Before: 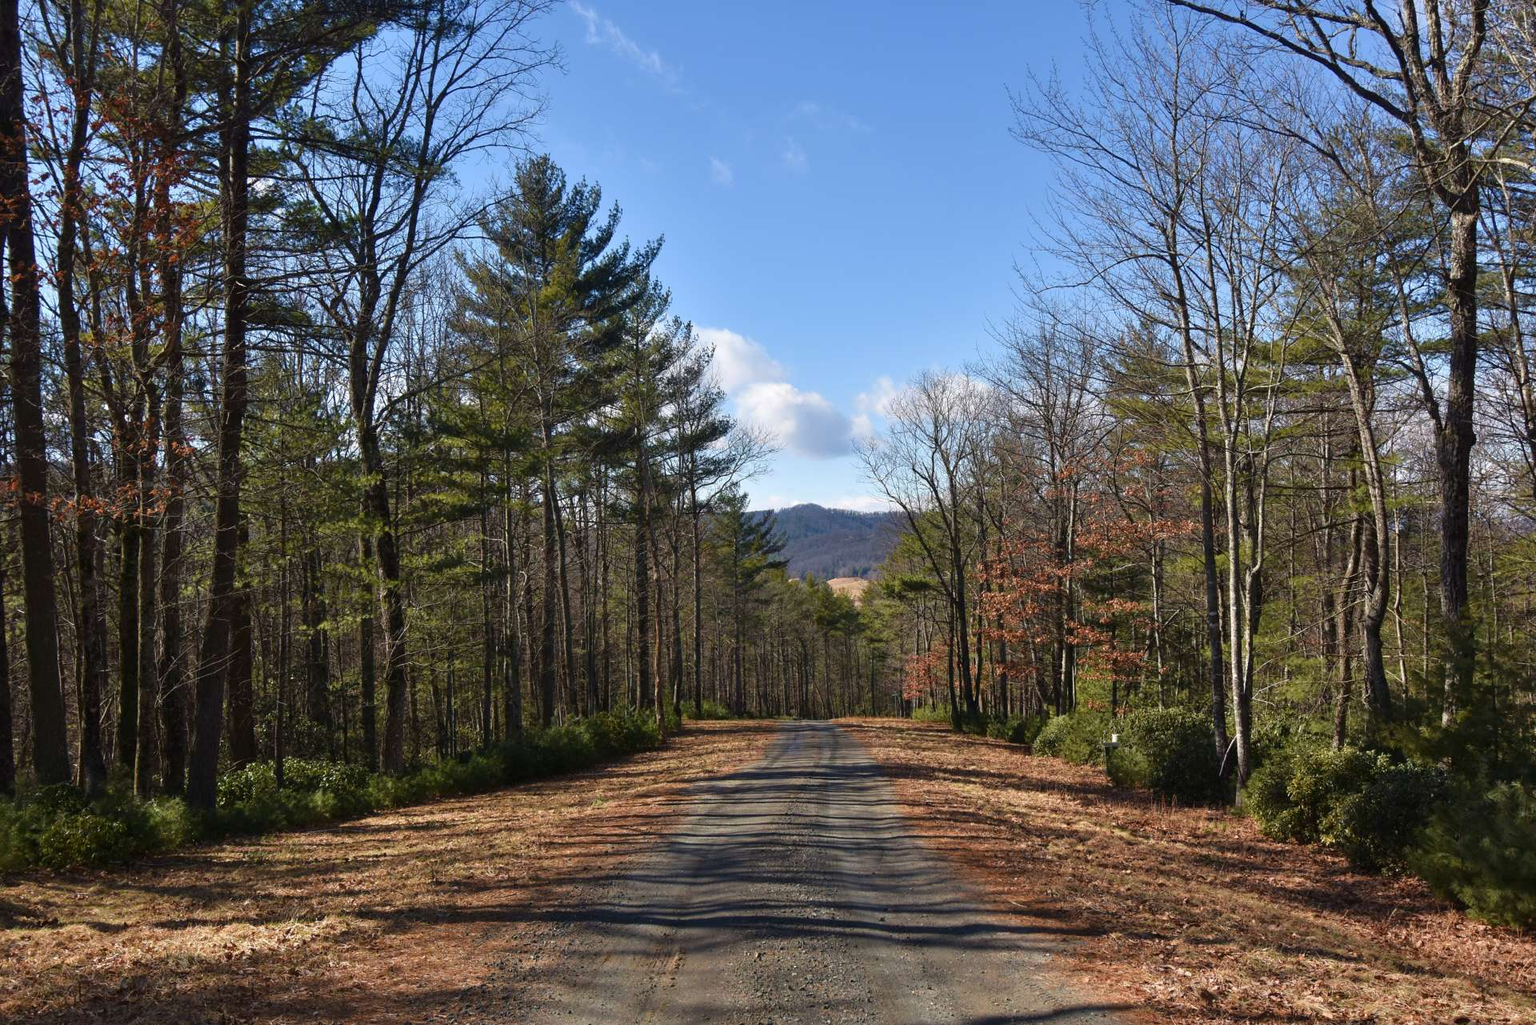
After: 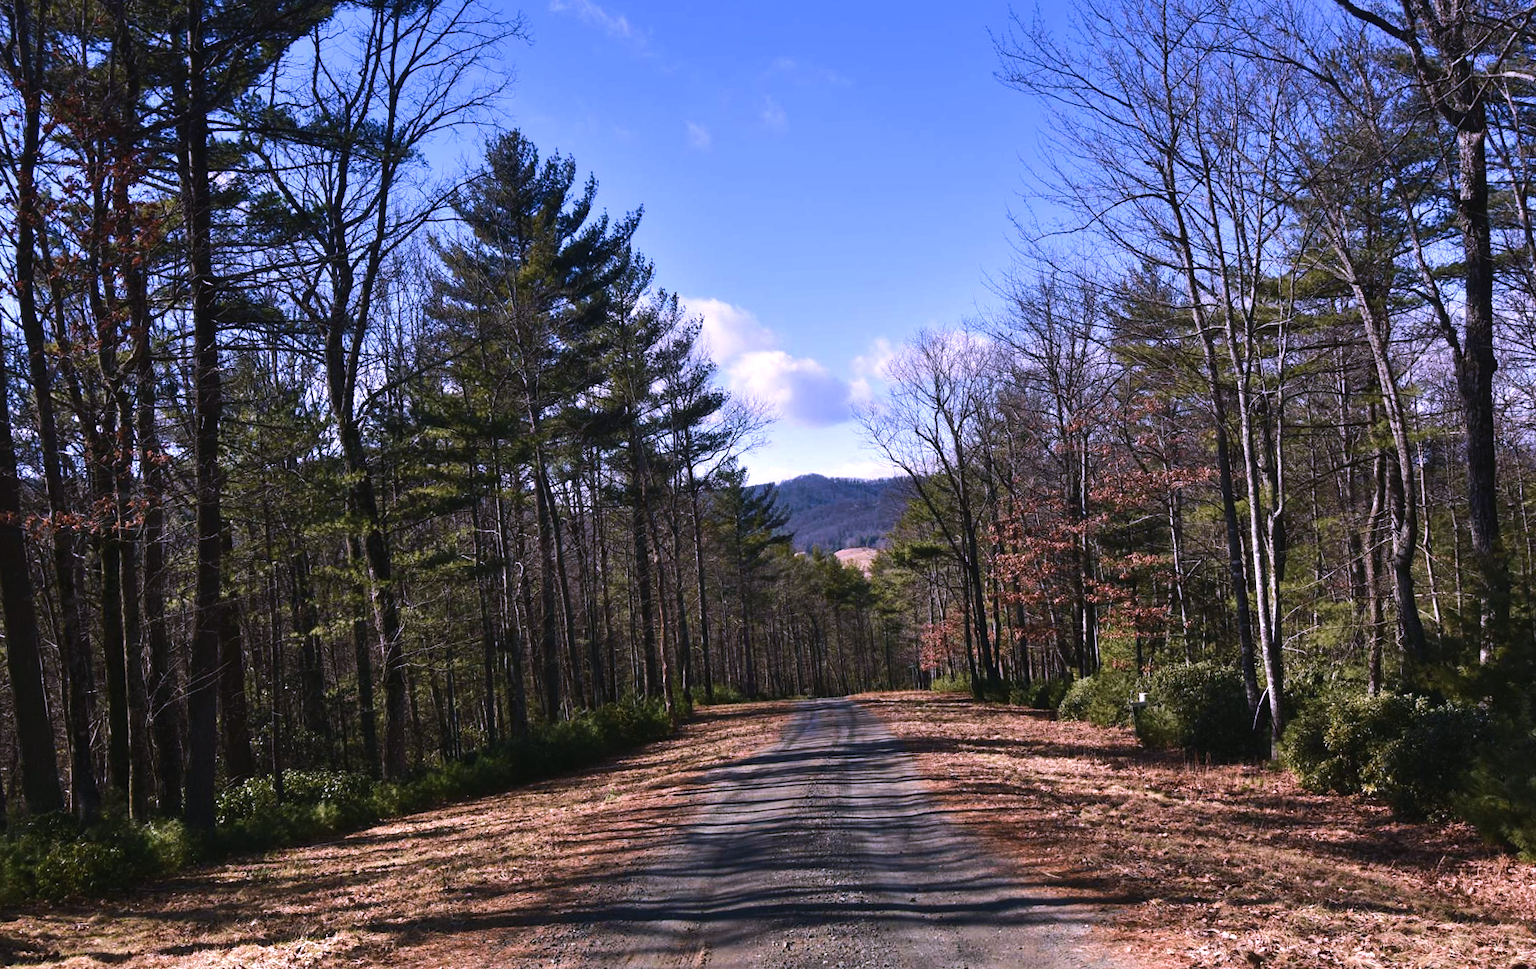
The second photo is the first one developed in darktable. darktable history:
graduated density: hue 238.83°, saturation 50%
rotate and perspective: rotation -3.52°, crop left 0.036, crop right 0.964, crop top 0.081, crop bottom 0.919
white balance: red 1.042, blue 1.17
color balance rgb: shadows lift › chroma 2%, shadows lift › hue 135.47°, highlights gain › chroma 2%, highlights gain › hue 291.01°, global offset › luminance 0.5%, perceptual saturation grading › global saturation -10.8%, perceptual saturation grading › highlights -26.83%, perceptual saturation grading › shadows 21.25%, perceptual brilliance grading › highlights 17.77%, perceptual brilliance grading › mid-tones 31.71%, perceptual brilliance grading › shadows -31.01%, global vibrance 24.91%
